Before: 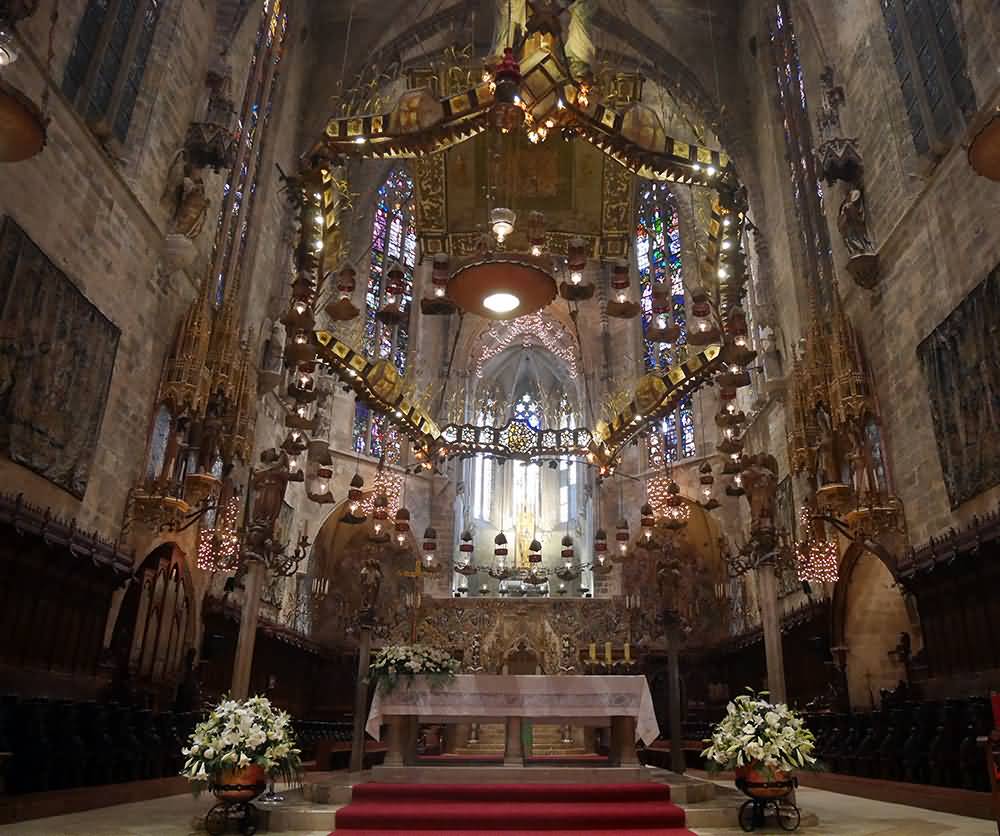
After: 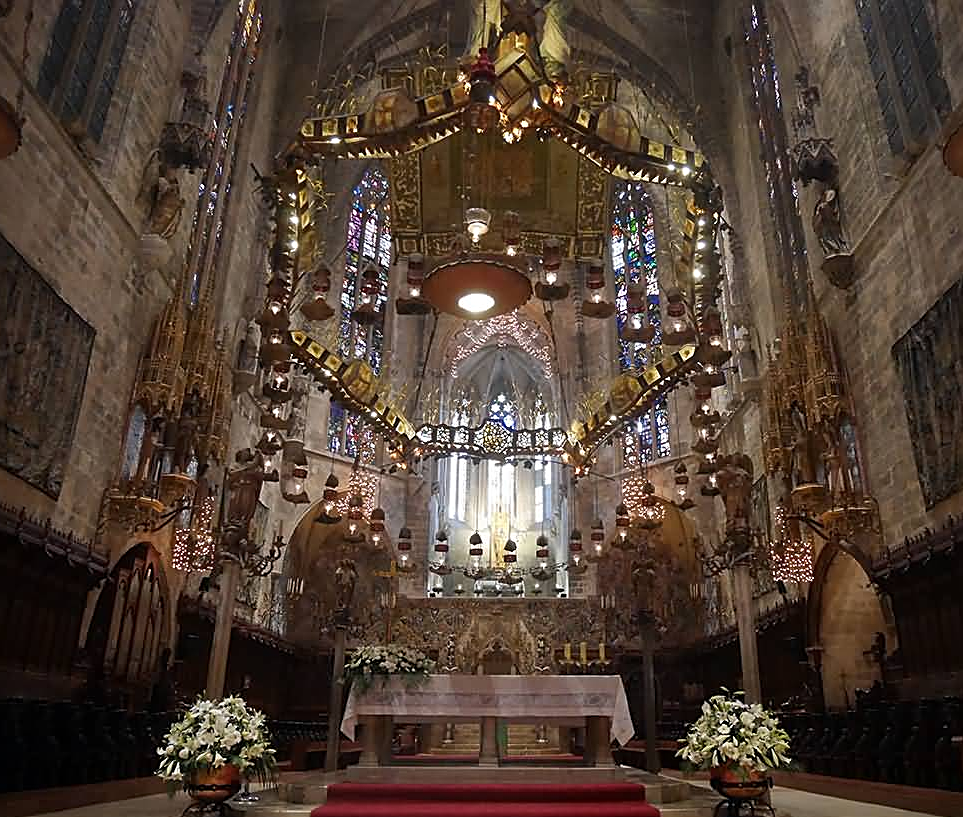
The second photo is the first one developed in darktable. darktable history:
tone equalizer: on, module defaults
crop and rotate: left 2.536%, right 1.107%, bottom 2.246%
sharpen: on, module defaults
